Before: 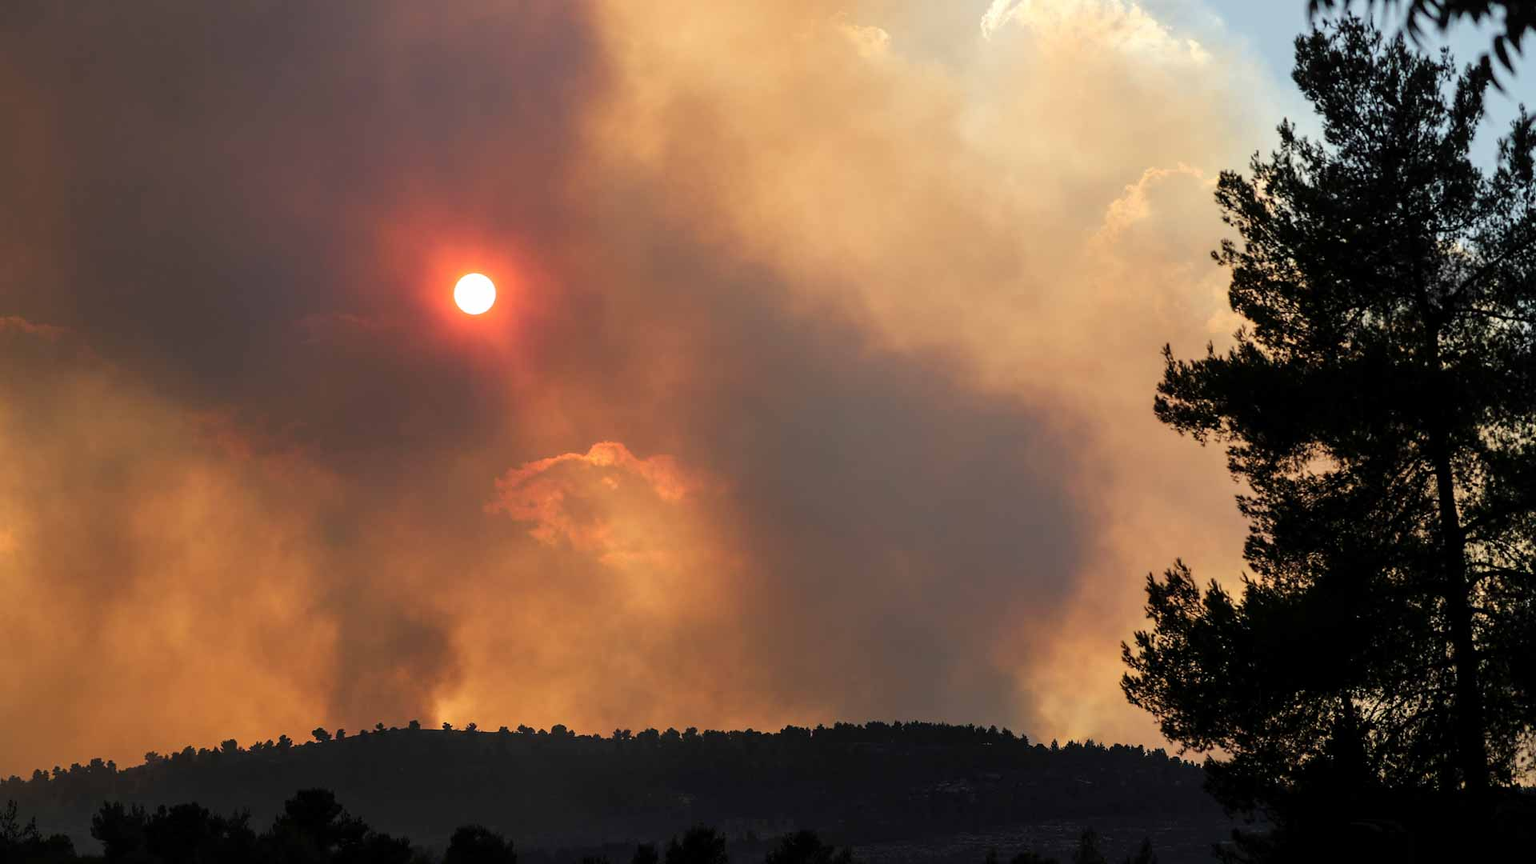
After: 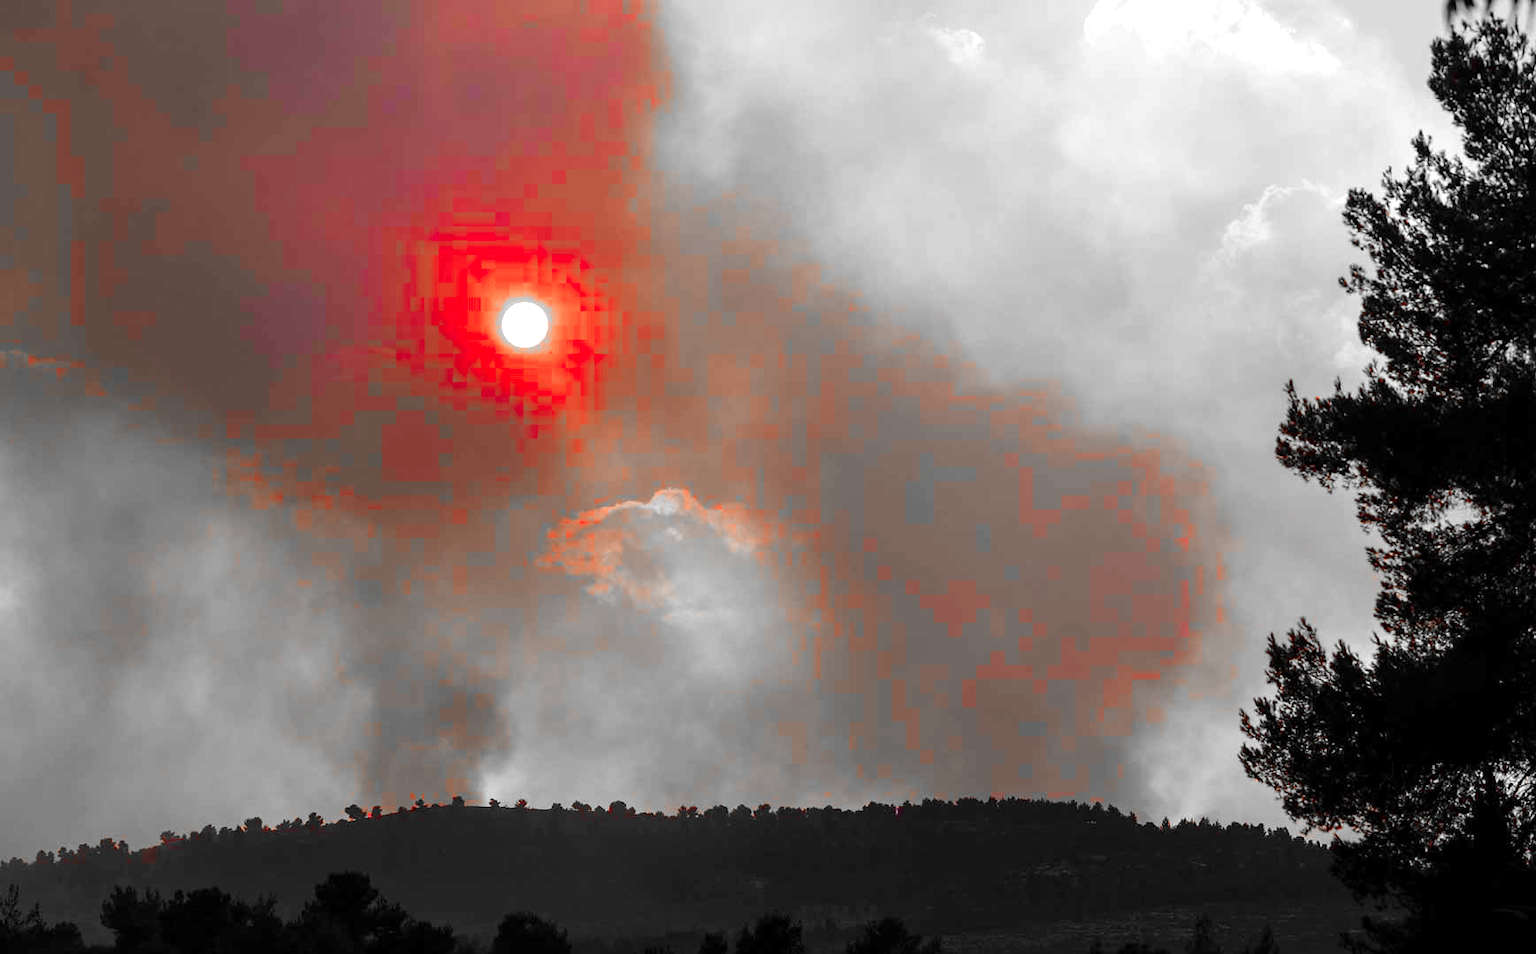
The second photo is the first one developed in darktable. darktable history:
color balance rgb: perceptual saturation grading › global saturation 20%, perceptual saturation grading › highlights -25.381%, perceptual saturation grading › shadows 25.916%, perceptual brilliance grading › global brilliance 9.689%, perceptual brilliance grading › shadows 15.609%
color zones: curves: ch1 [(0, 0.831) (0.08, 0.771) (0.157, 0.268) (0.241, 0.207) (0.562, -0.005) (0.714, -0.013) (0.876, 0.01) (1, 0.831)], mix 100.74%
crop: right 9.522%, bottom 0.042%
contrast brightness saturation: contrast 0.012, saturation -0.06
